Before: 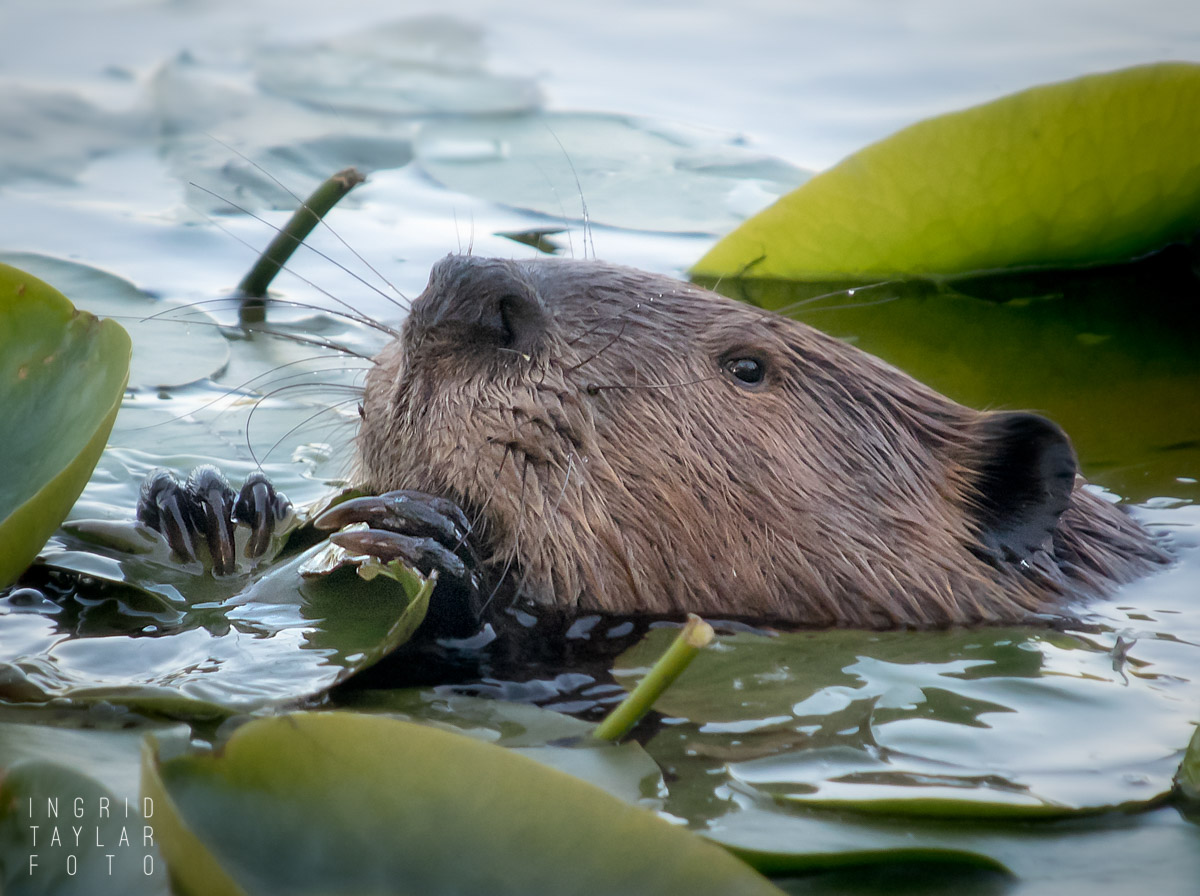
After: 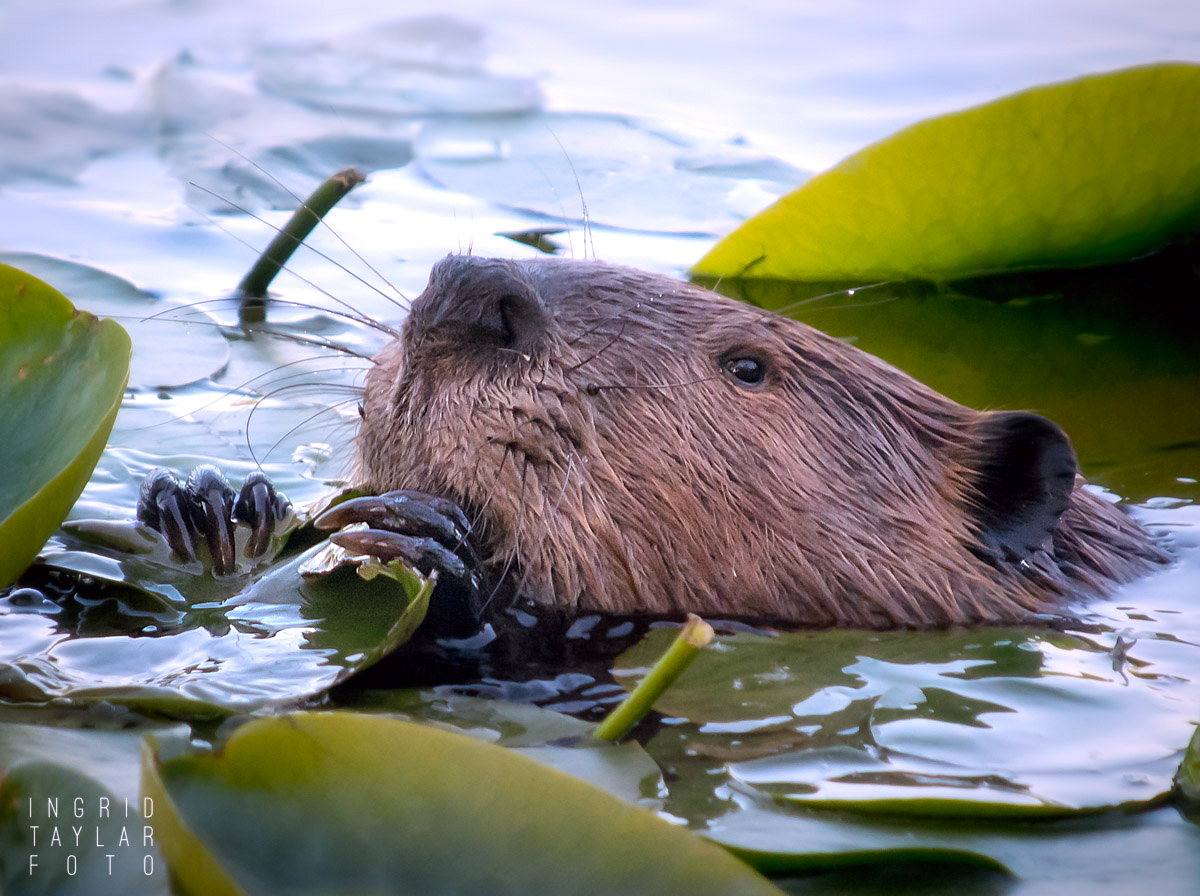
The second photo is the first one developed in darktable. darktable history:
color balance: lift [1, 1.001, 0.999, 1.001], gamma [1, 1.004, 1.007, 0.993], gain [1, 0.991, 0.987, 1.013], contrast 10%, output saturation 120%
white balance: red 1.05, blue 1.072
